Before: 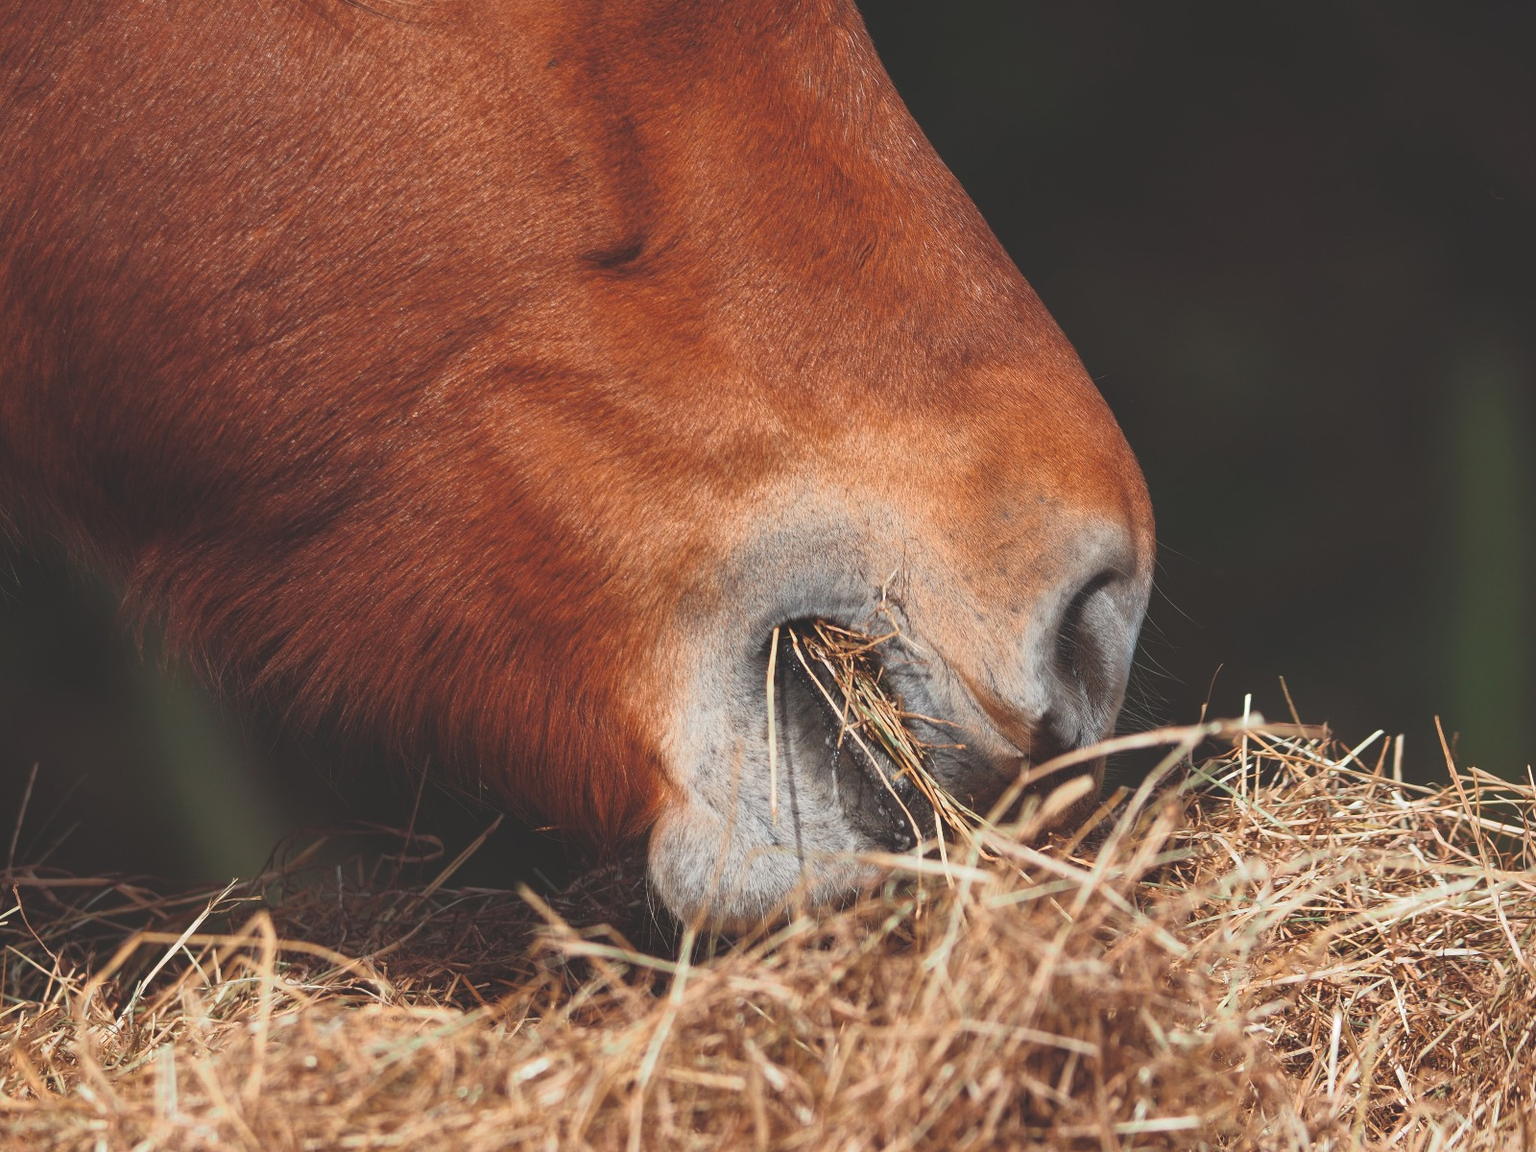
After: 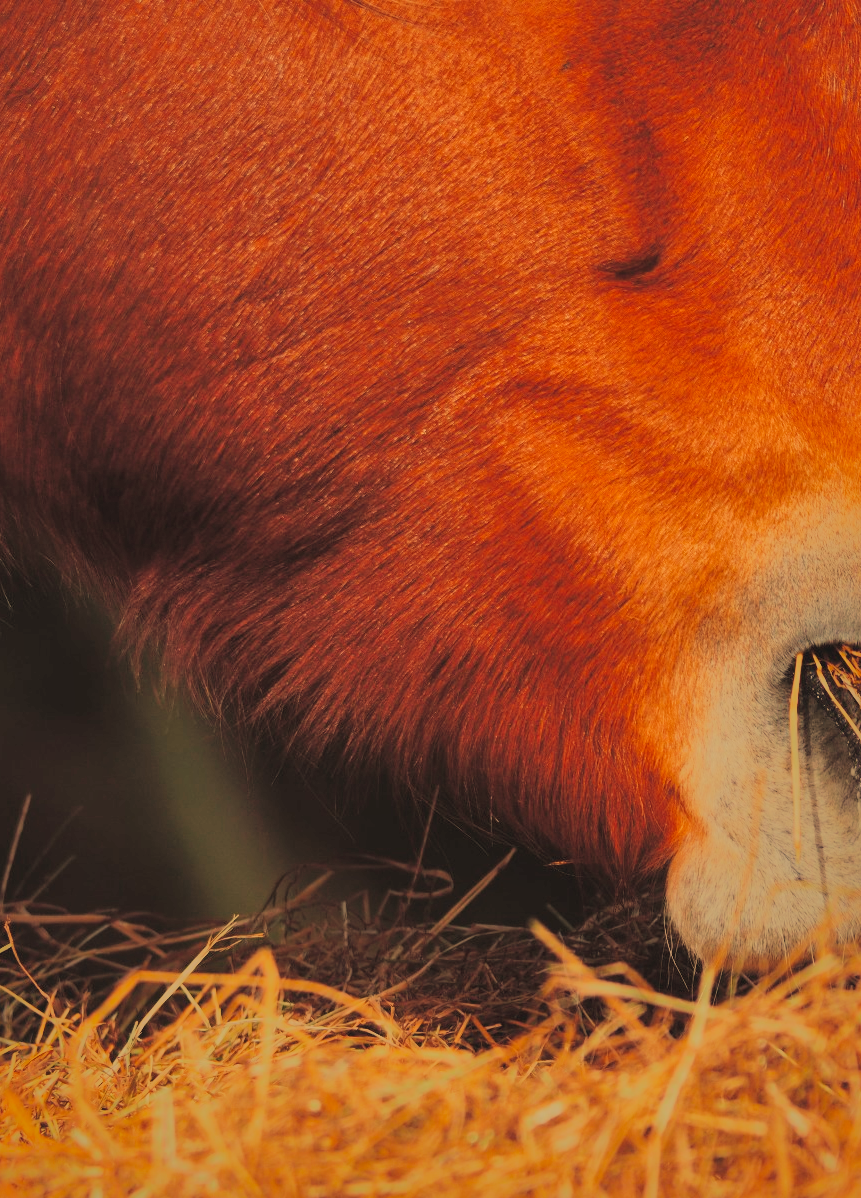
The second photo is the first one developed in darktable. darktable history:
crop: left 0.587%, right 45.588%, bottom 0.086%
tone curve: curves: ch0 [(0, 0) (0.003, 0.014) (0.011, 0.019) (0.025, 0.026) (0.044, 0.037) (0.069, 0.053) (0.1, 0.083) (0.136, 0.121) (0.177, 0.163) (0.224, 0.22) (0.277, 0.281) (0.335, 0.354) (0.399, 0.436) (0.468, 0.526) (0.543, 0.612) (0.623, 0.706) (0.709, 0.79) (0.801, 0.858) (0.898, 0.925) (1, 1)], preserve colors none
color balance rgb: shadows lift › hue 87.51°, highlights gain › chroma 1.62%, highlights gain › hue 55.1°, global offset › chroma 0.06%, global offset › hue 253.66°, linear chroma grading › global chroma 0.5%, perceptual saturation grading › global saturation 16.38%
shadows and highlights: shadows 38.43, highlights -74.54
white balance: red 1.138, green 0.996, blue 0.812
exposure: exposure -0.072 EV, compensate highlight preservation false
filmic rgb: black relative exposure -6.15 EV, white relative exposure 6.96 EV, hardness 2.23, color science v6 (2022)
